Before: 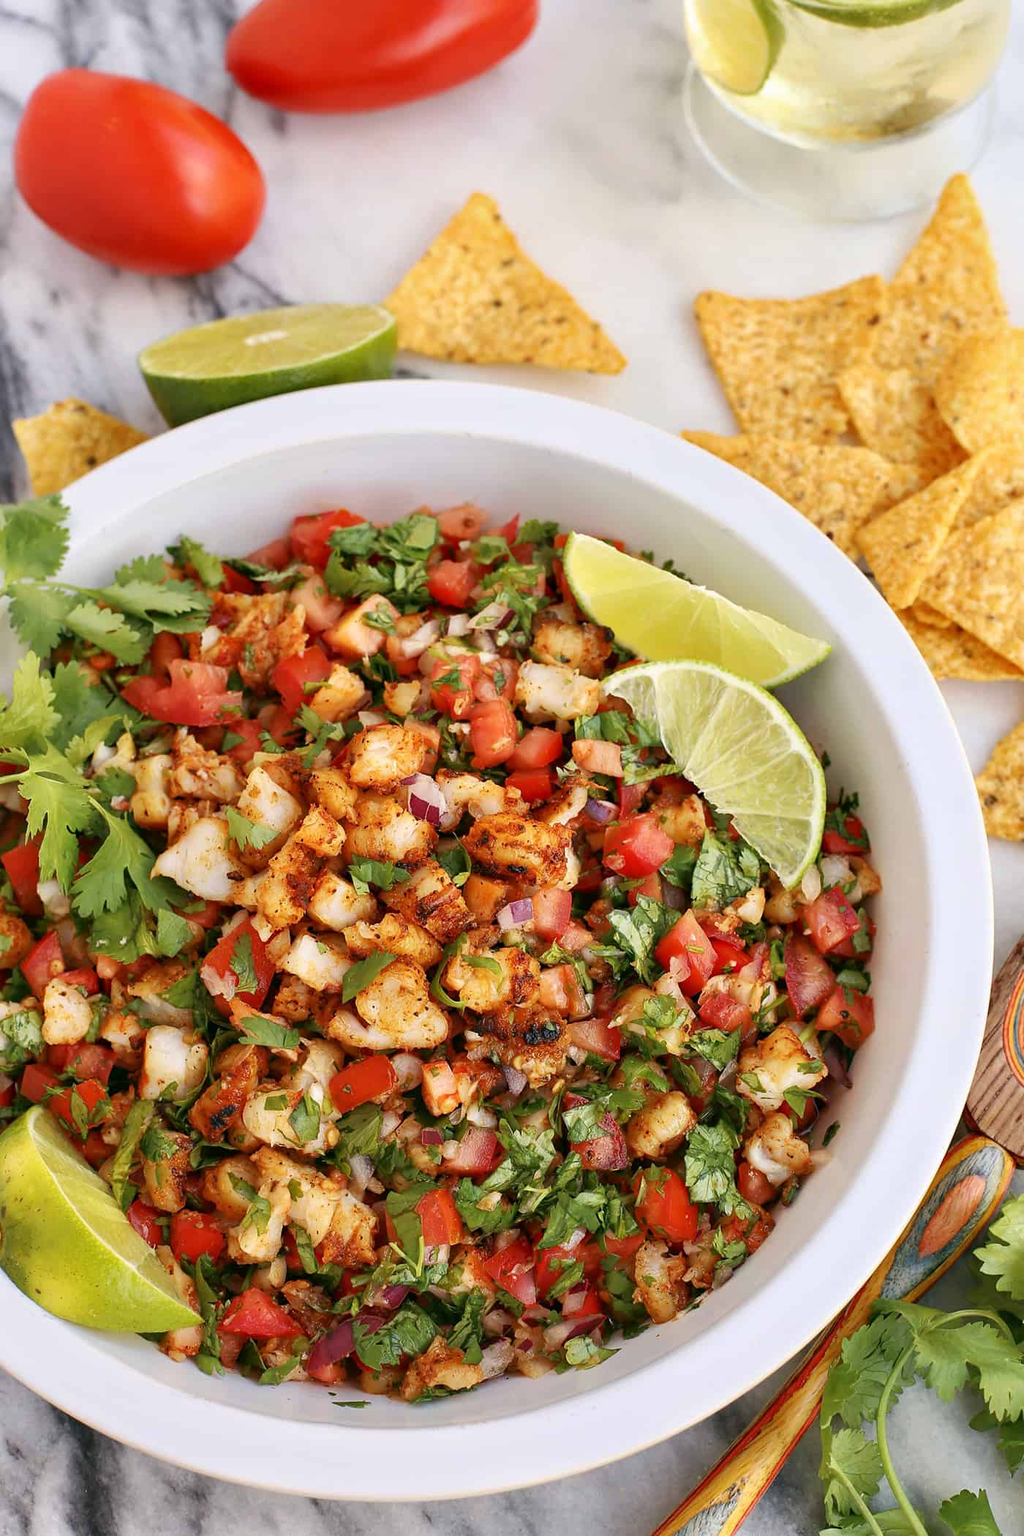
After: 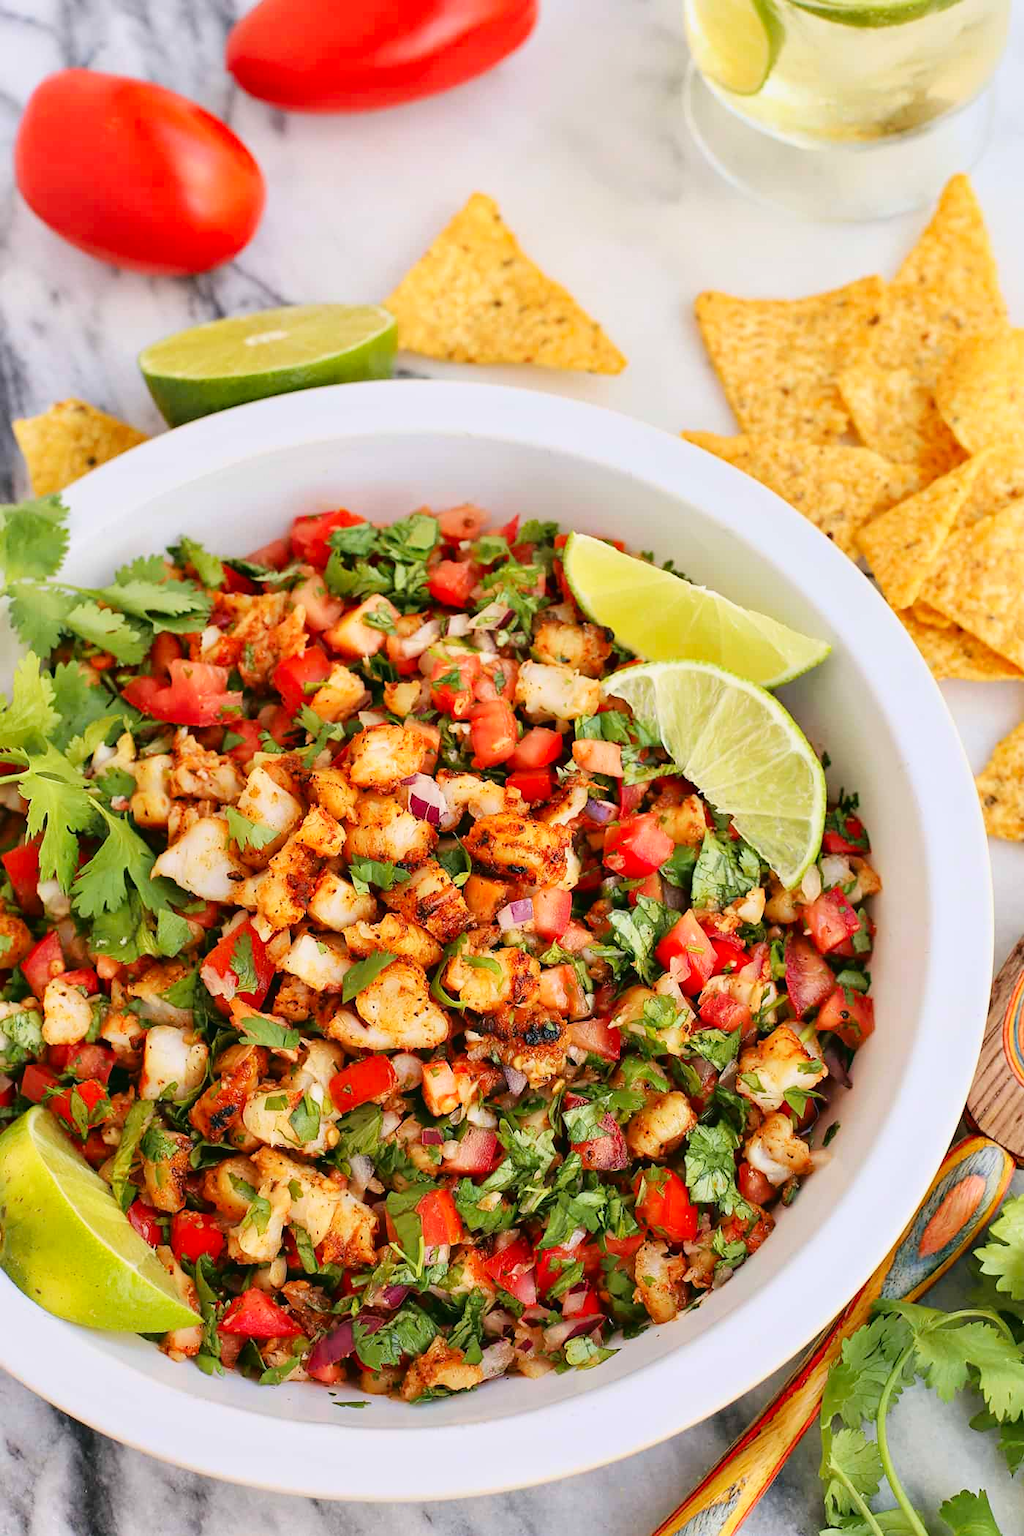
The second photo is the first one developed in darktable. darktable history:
contrast brightness saturation: saturation 0.098
tone curve: curves: ch0 [(0, 0.021) (0.049, 0.044) (0.152, 0.14) (0.328, 0.377) (0.473, 0.543) (0.641, 0.705) (0.868, 0.887) (1, 0.969)]; ch1 [(0, 0) (0.322, 0.328) (0.43, 0.425) (0.474, 0.466) (0.502, 0.503) (0.522, 0.526) (0.564, 0.591) (0.602, 0.632) (0.677, 0.701) (0.859, 0.885) (1, 1)]; ch2 [(0, 0) (0.33, 0.301) (0.447, 0.44) (0.487, 0.496) (0.502, 0.516) (0.535, 0.554) (0.565, 0.598) (0.618, 0.629) (1, 1)], color space Lab, linked channels, preserve colors none
